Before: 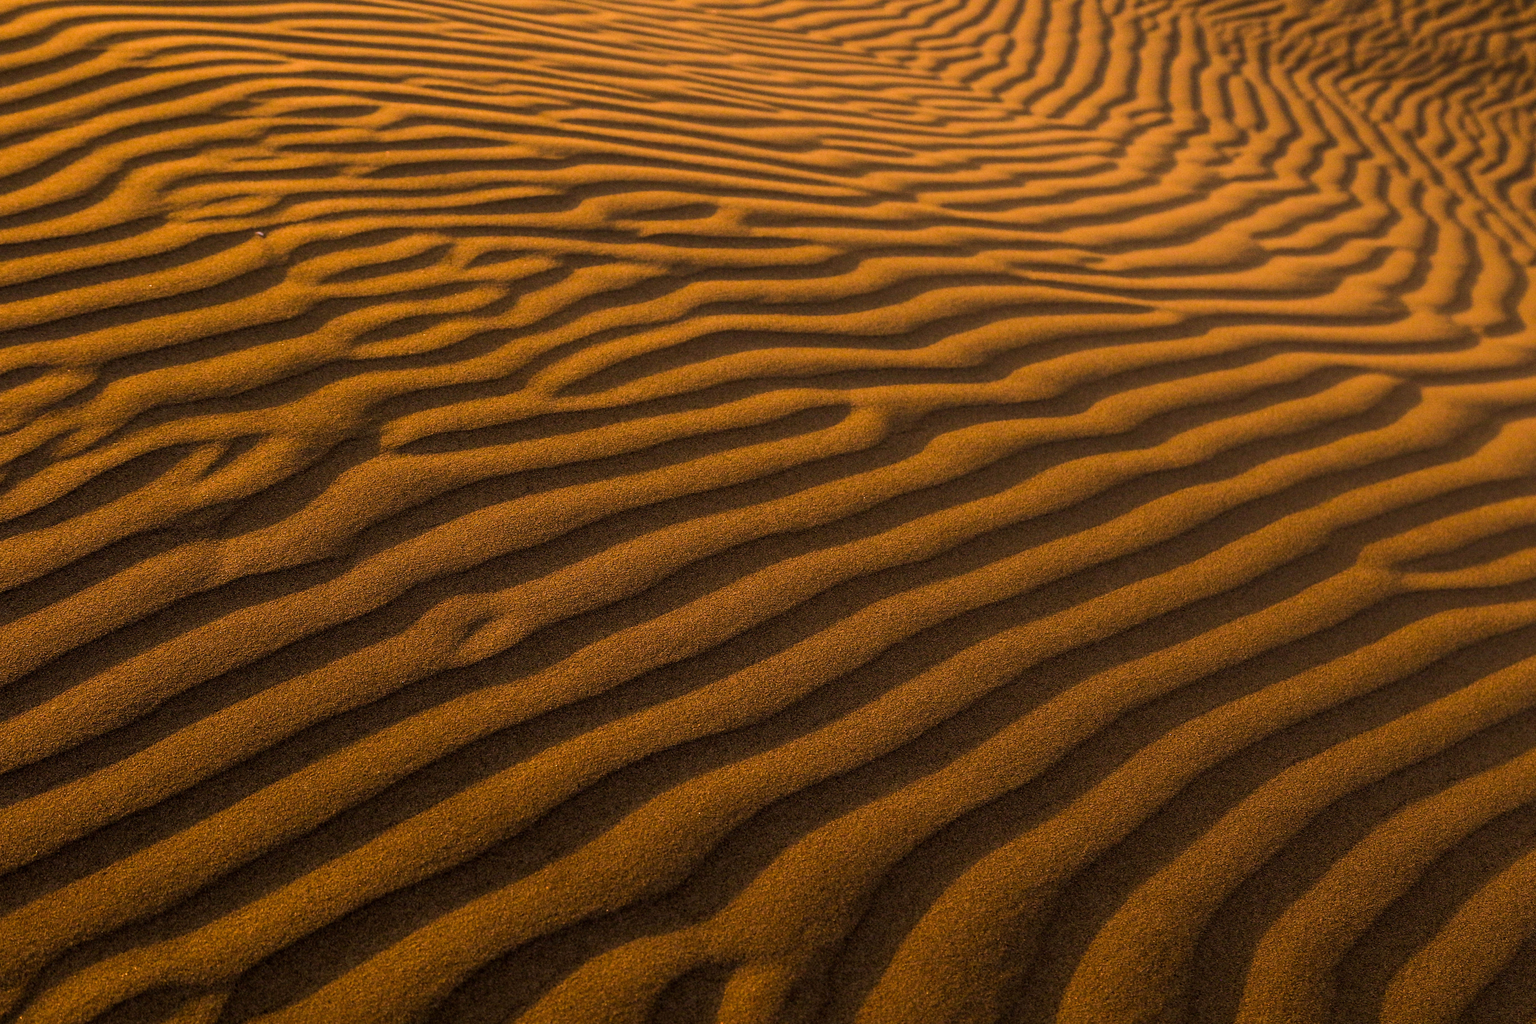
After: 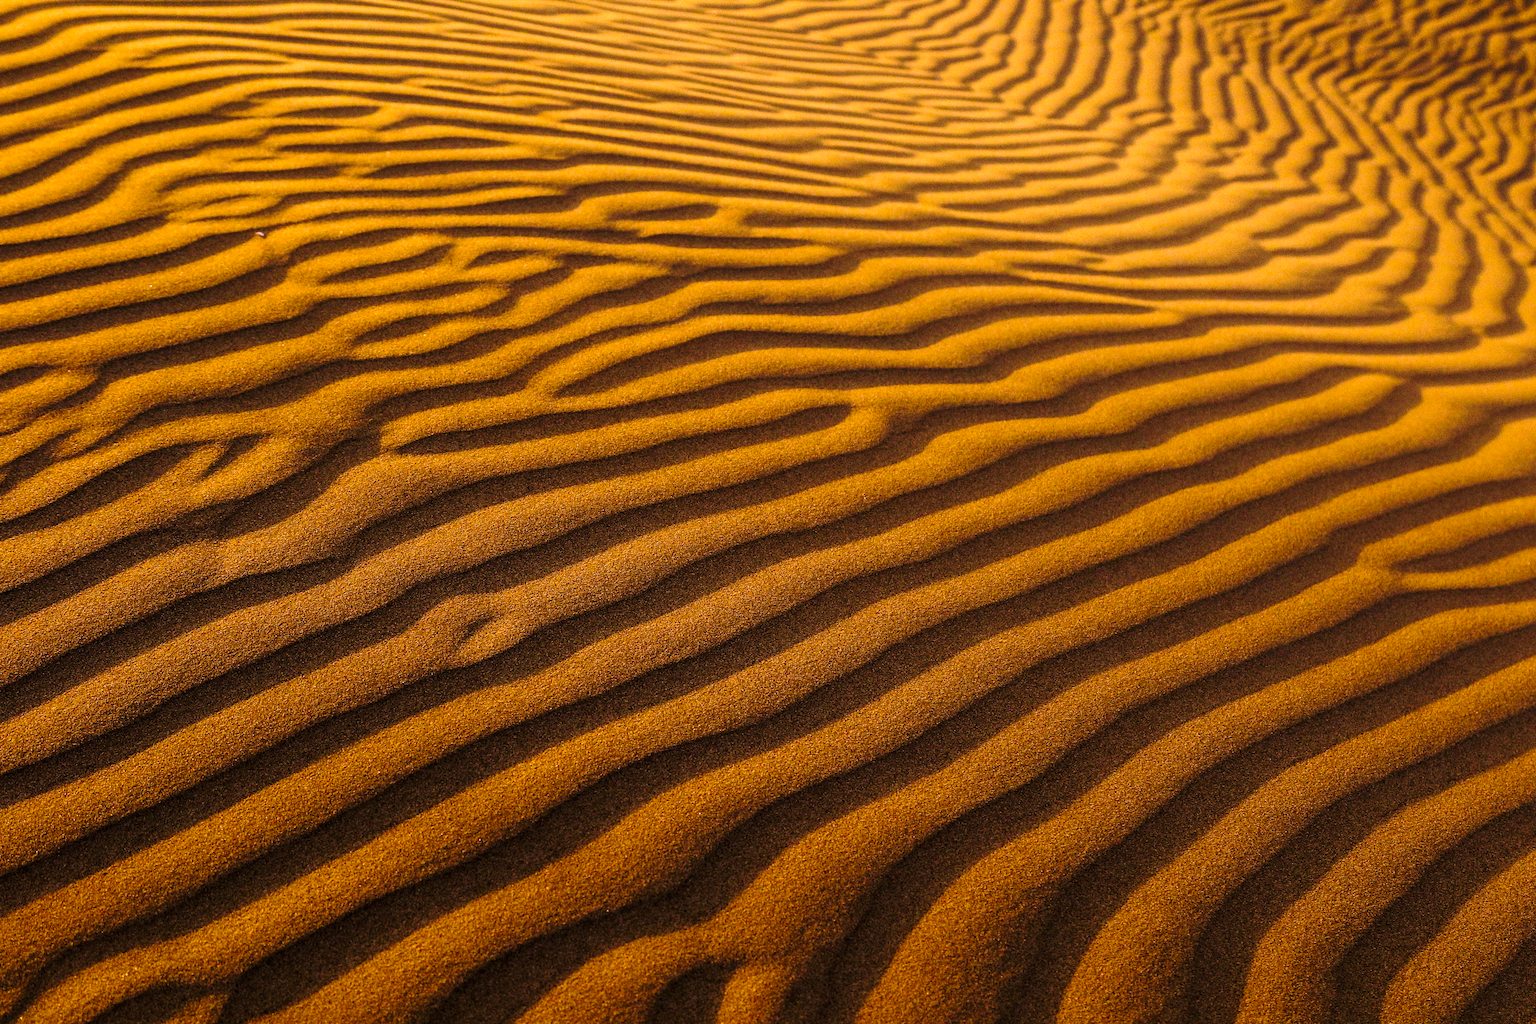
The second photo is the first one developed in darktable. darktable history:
white balance: red 1.004, blue 1.024
base curve: curves: ch0 [(0, 0) (0.028, 0.03) (0.121, 0.232) (0.46, 0.748) (0.859, 0.968) (1, 1)], preserve colors none
